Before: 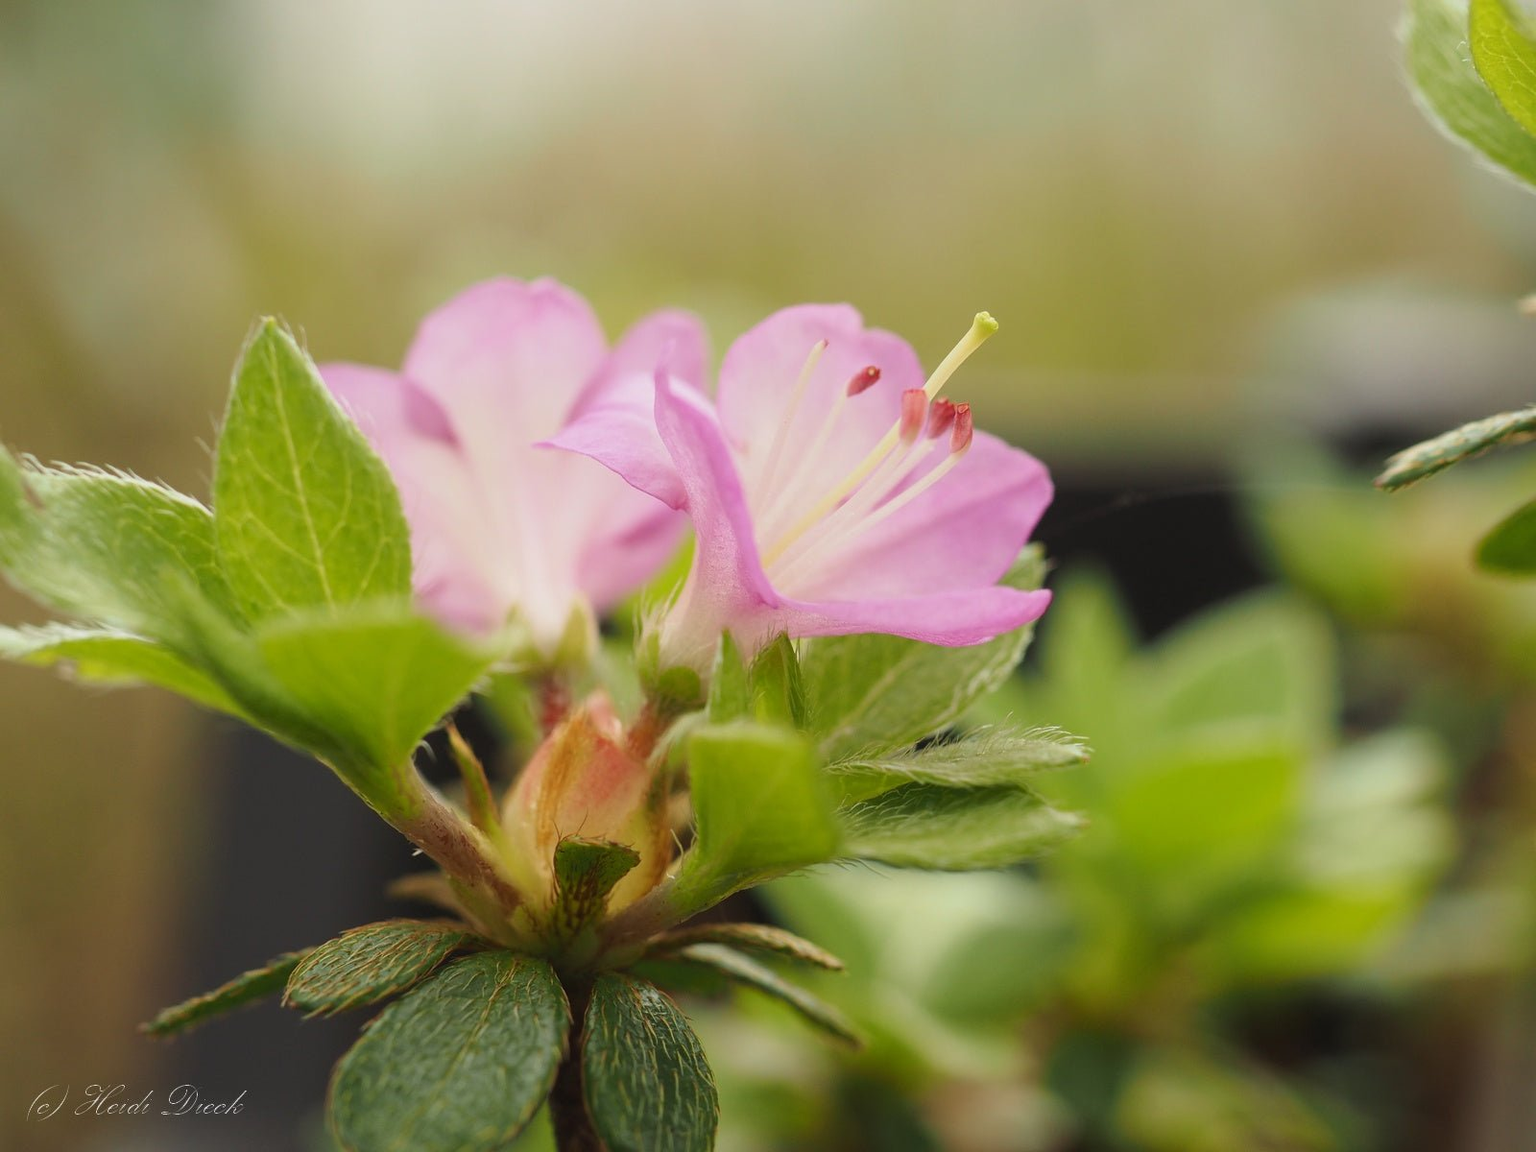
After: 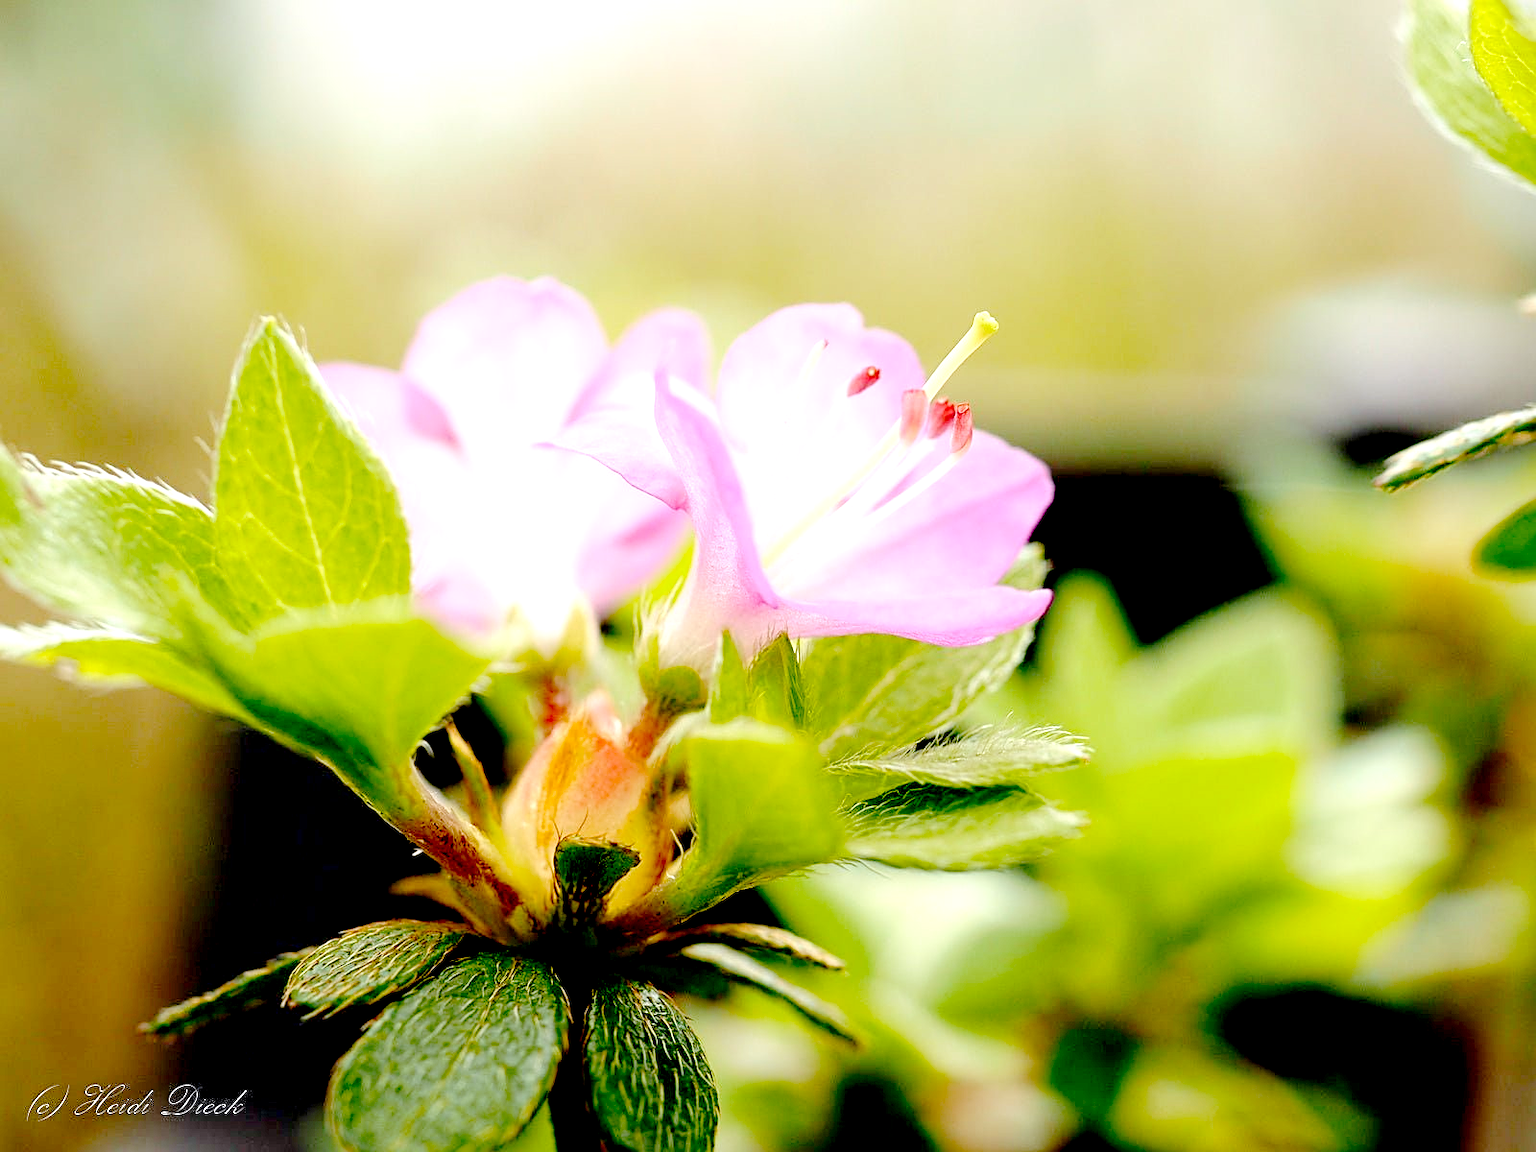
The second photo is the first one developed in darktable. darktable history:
sharpen: on, module defaults
white balance: red 0.984, blue 1.059
tone curve: curves: ch0 [(0, 0) (0.003, 0.002) (0.011, 0.007) (0.025, 0.016) (0.044, 0.027) (0.069, 0.045) (0.1, 0.077) (0.136, 0.114) (0.177, 0.166) (0.224, 0.241) (0.277, 0.328) (0.335, 0.413) (0.399, 0.498) (0.468, 0.572) (0.543, 0.638) (0.623, 0.711) (0.709, 0.786) (0.801, 0.853) (0.898, 0.929) (1, 1)], preserve colors none
exposure: black level correction 0.035, exposure 0.9 EV, compensate highlight preservation false
